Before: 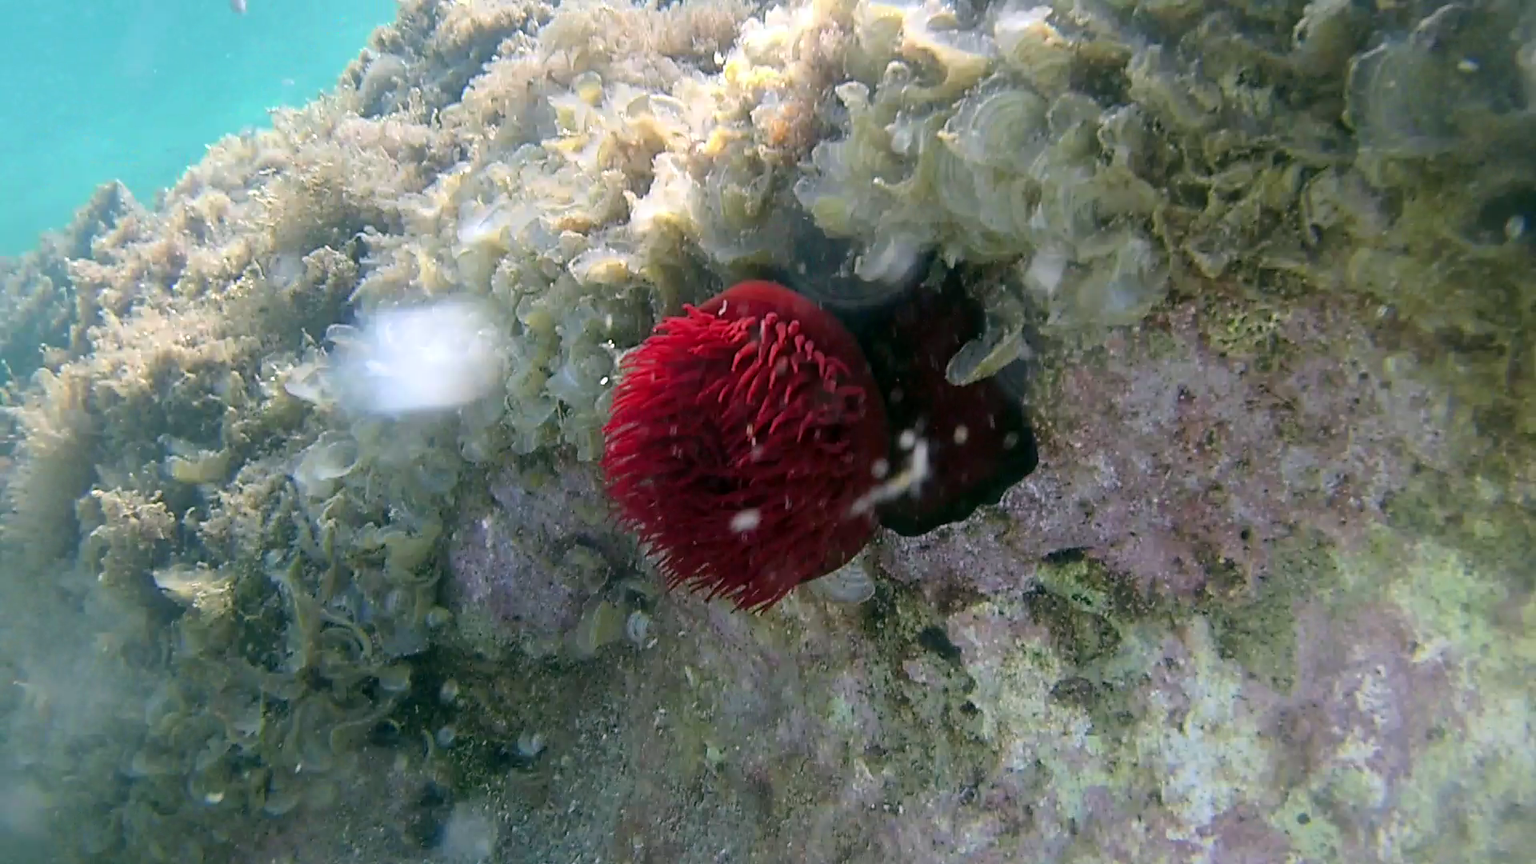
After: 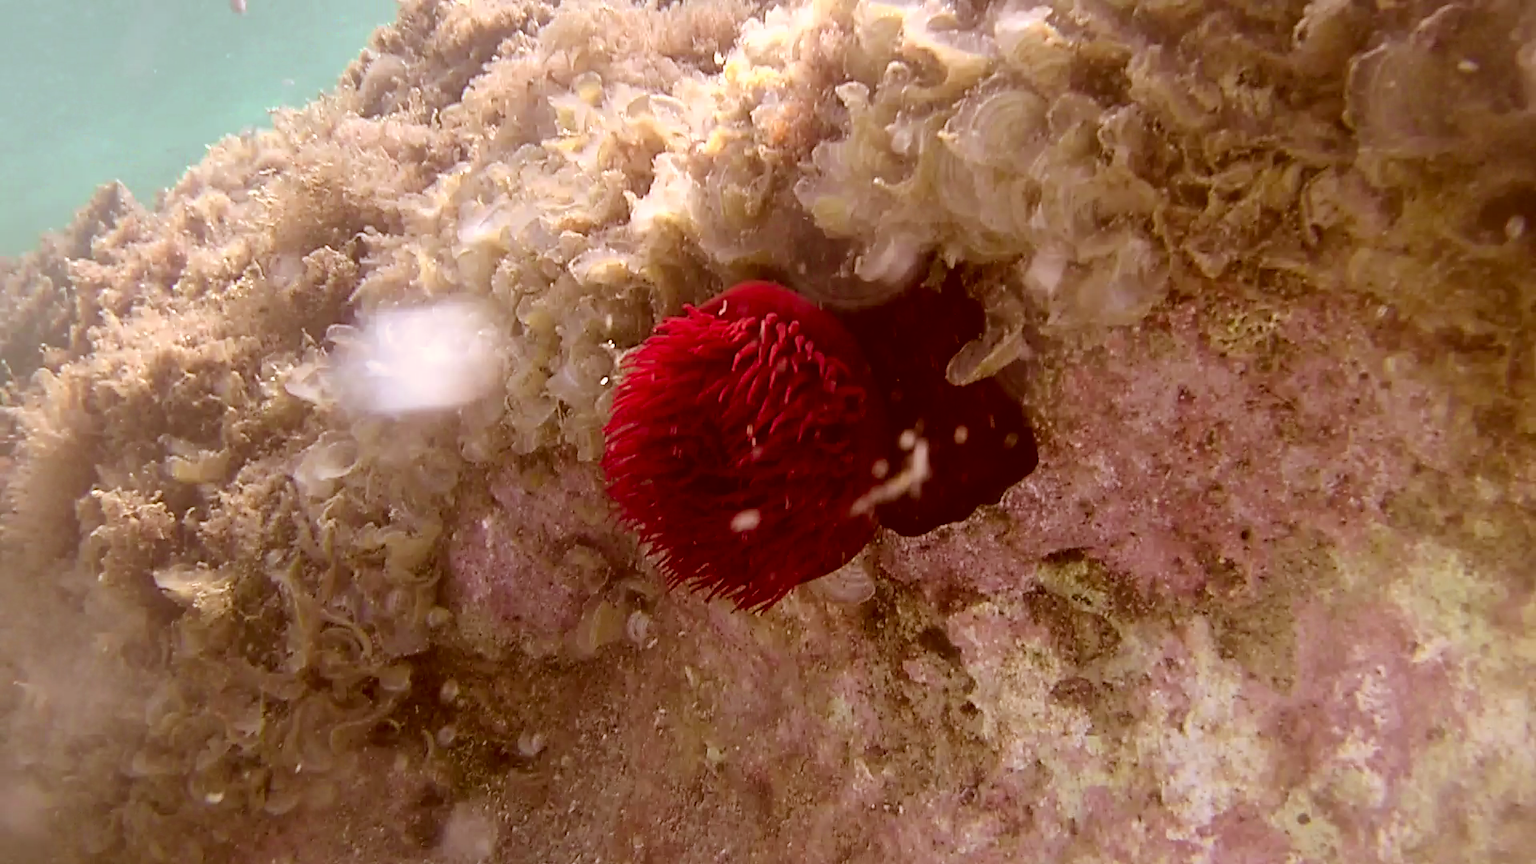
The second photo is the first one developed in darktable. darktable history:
color correction: highlights a* 9.03, highlights b* 8.71, shadows a* 40, shadows b* 40, saturation 0.8
